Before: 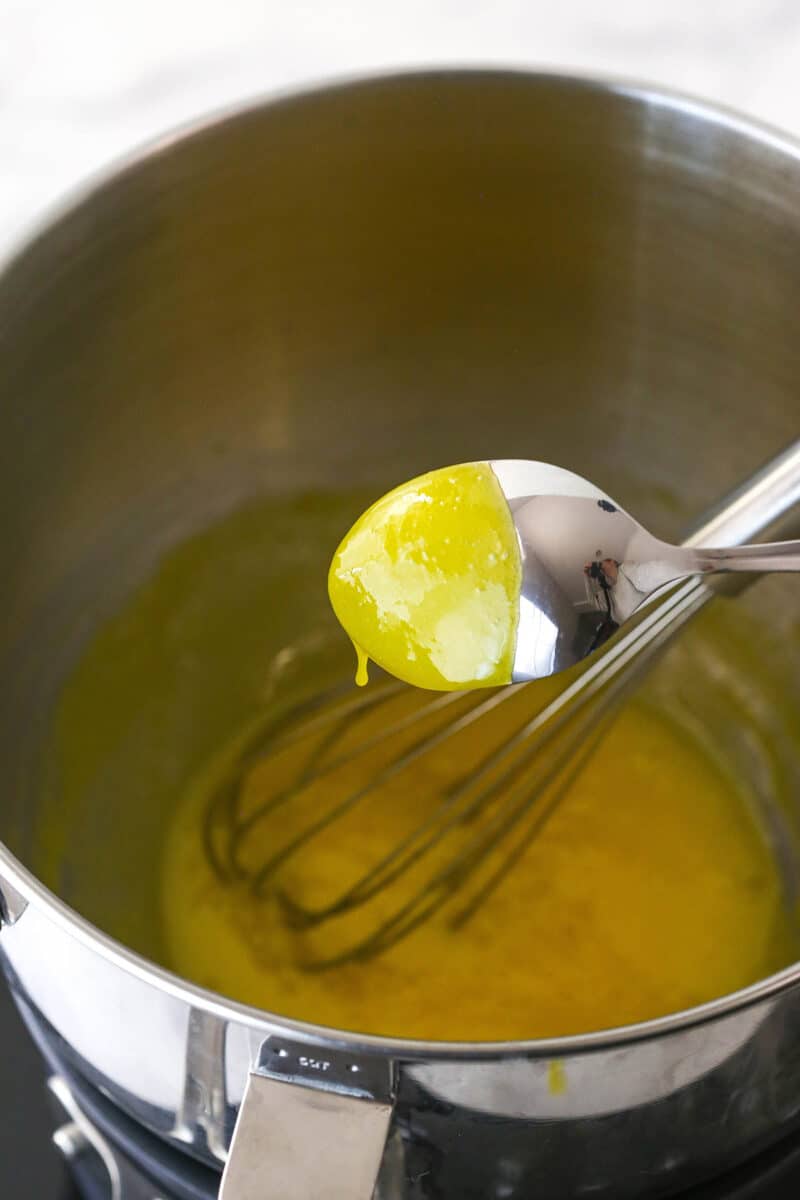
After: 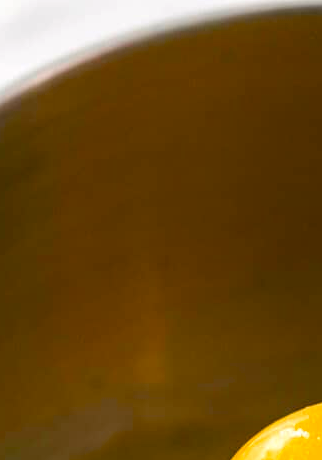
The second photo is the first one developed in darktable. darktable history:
color balance rgb: power › luminance -8.898%, linear chroma grading › global chroma 0.573%, perceptual saturation grading › global saturation 20%, perceptual saturation grading › highlights -24.931%, perceptual saturation grading › shadows 50.066%, global vibrance 30.344%
crop: left 15.471%, top 5.42%, right 44.183%, bottom 56.187%
color zones: curves: ch1 [(0.263, 0.53) (0.376, 0.287) (0.487, 0.512) (0.748, 0.547) (1, 0.513)]; ch2 [(0.262, 0.45) (0.751, 0.477)]
